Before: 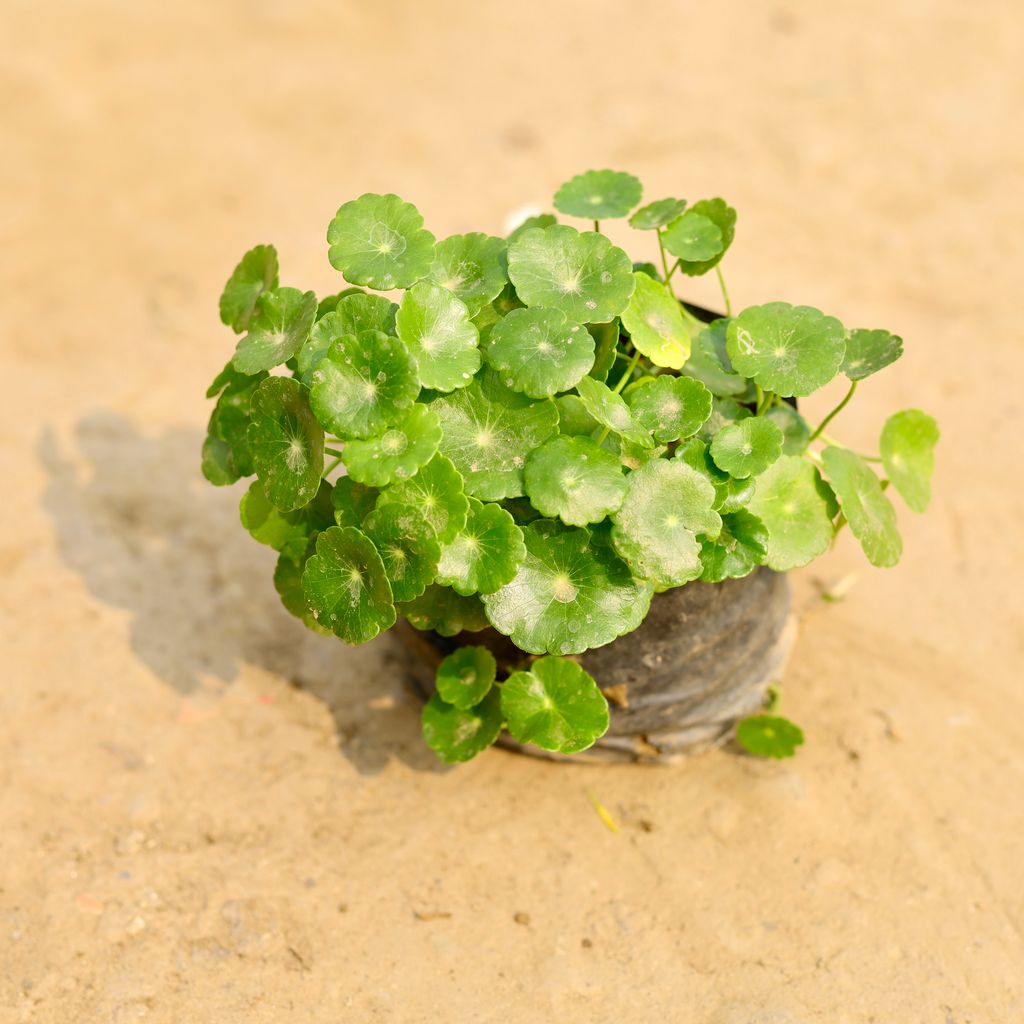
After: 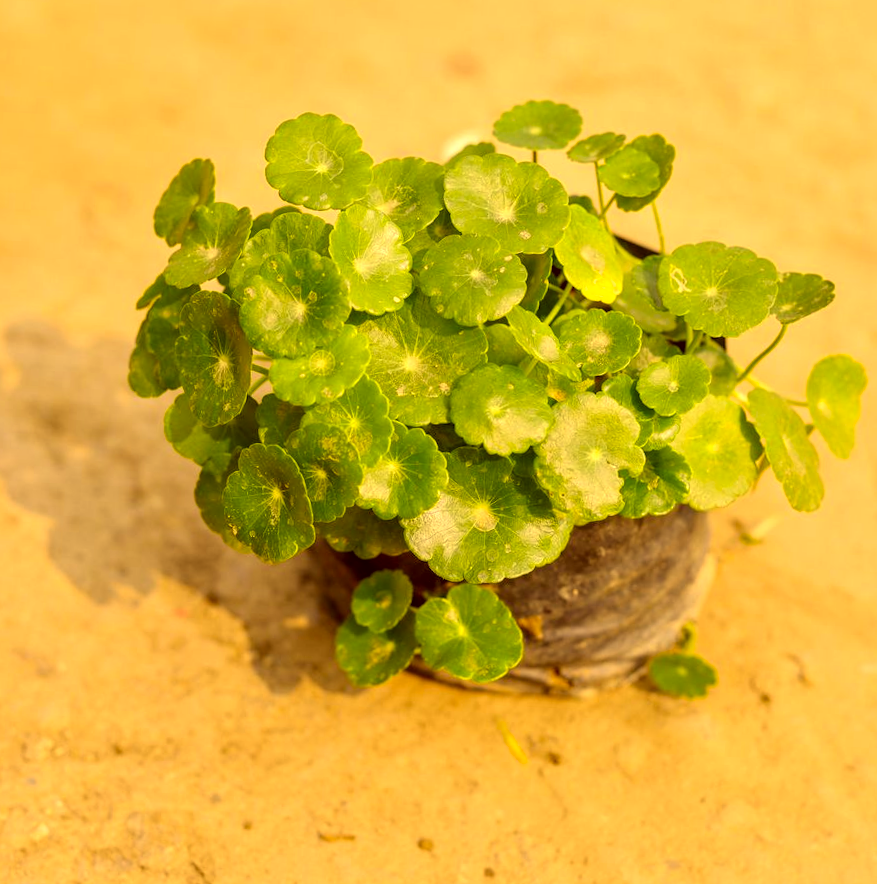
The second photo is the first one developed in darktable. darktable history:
crop and rotate: angle -2.84°, left 5.398%, top 5.167%, right 4.775%, bottom 4.259%
color correction: highlights a* 9.67, highlights b* 38.87, shadows a* 14.94, shadows b* 3.65
local contrast: on, module defaults
